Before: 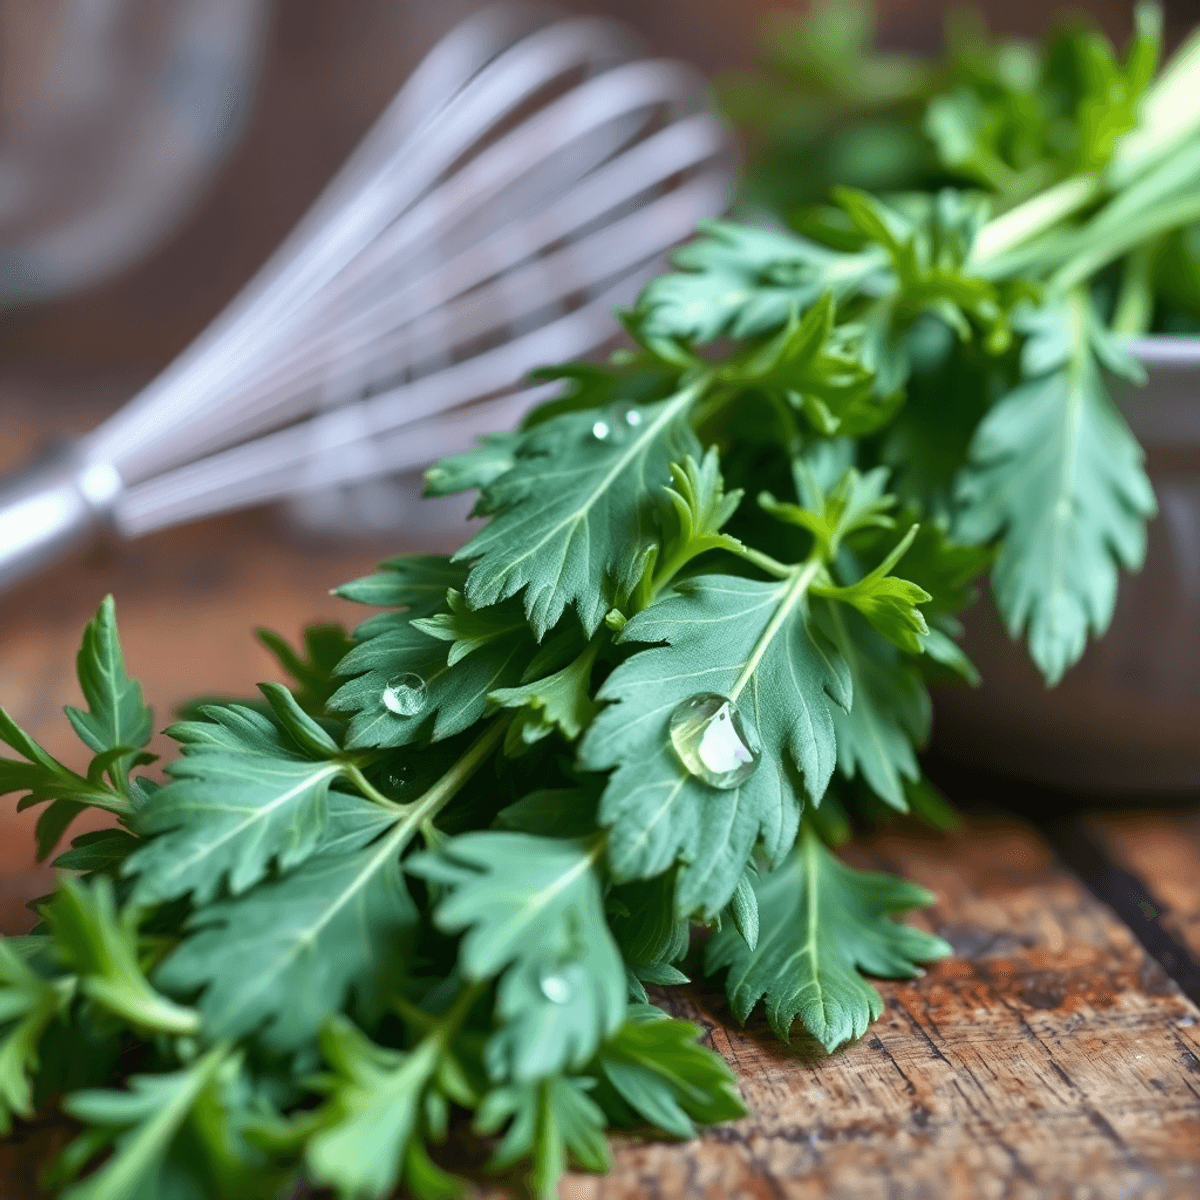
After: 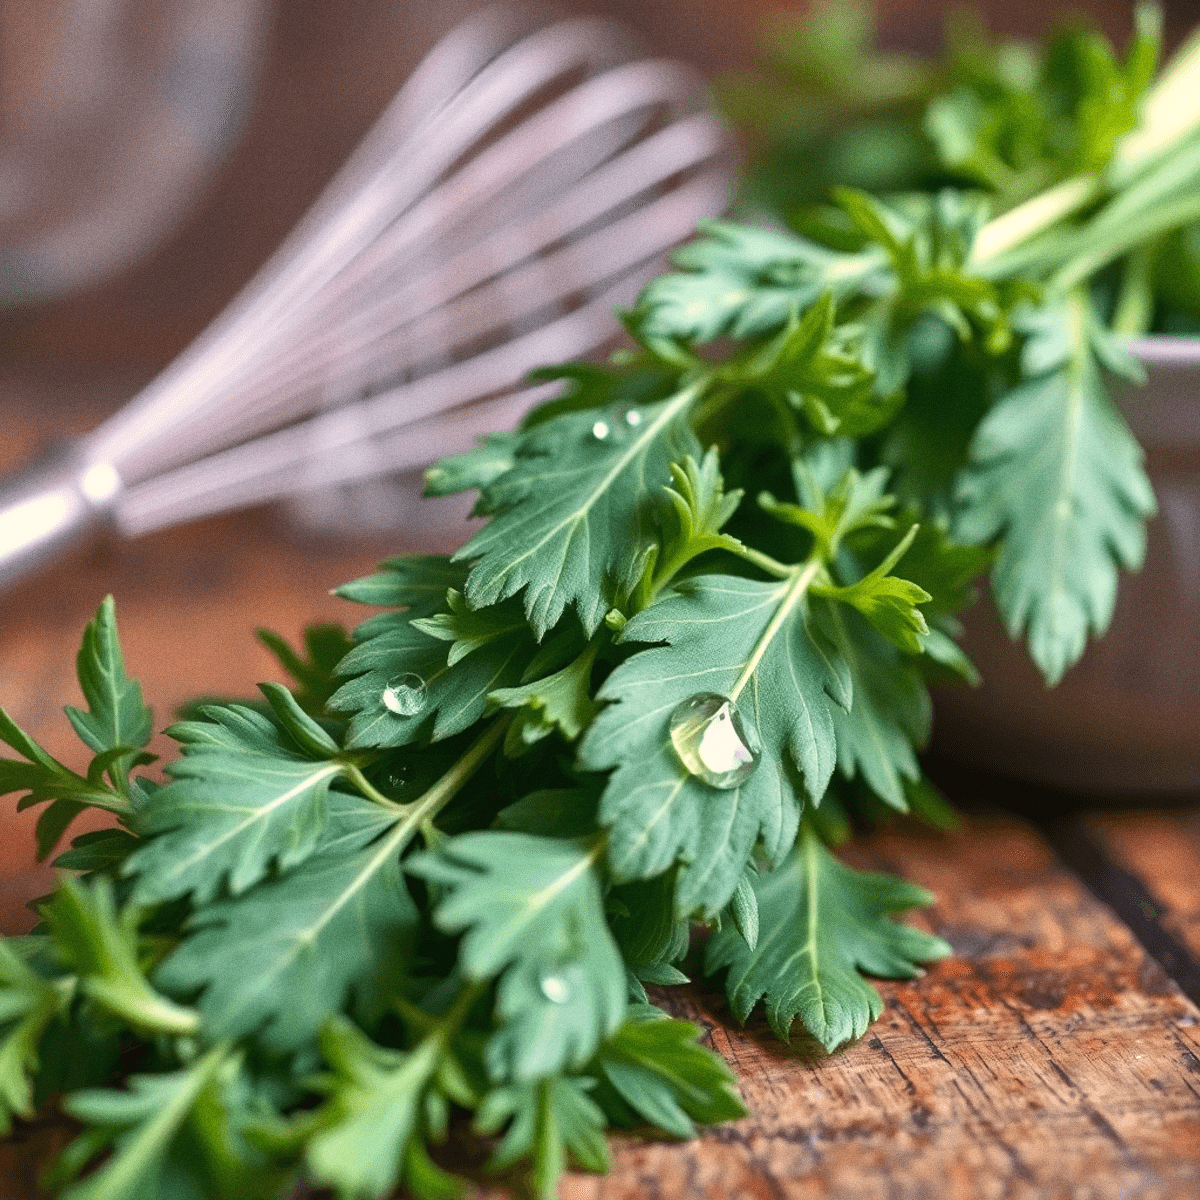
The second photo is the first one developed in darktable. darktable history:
white balance: red 1.127, blue 0.943
grain: coarseness 0.47 ISO
shadows and highlights: shadows 25, highlights -25
